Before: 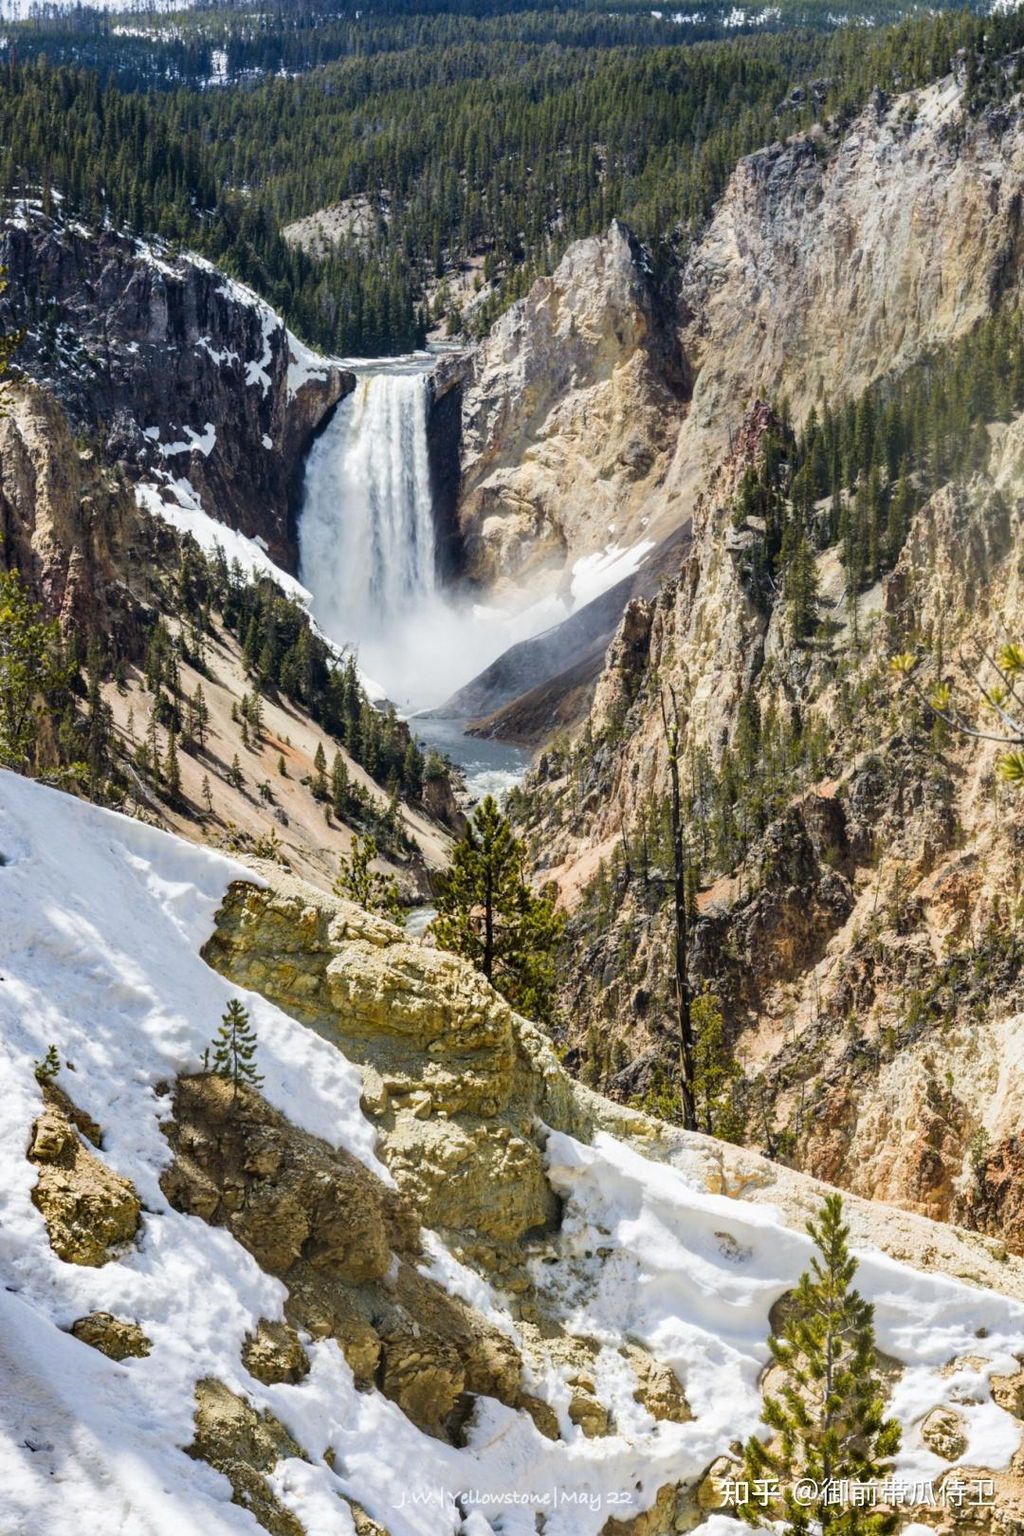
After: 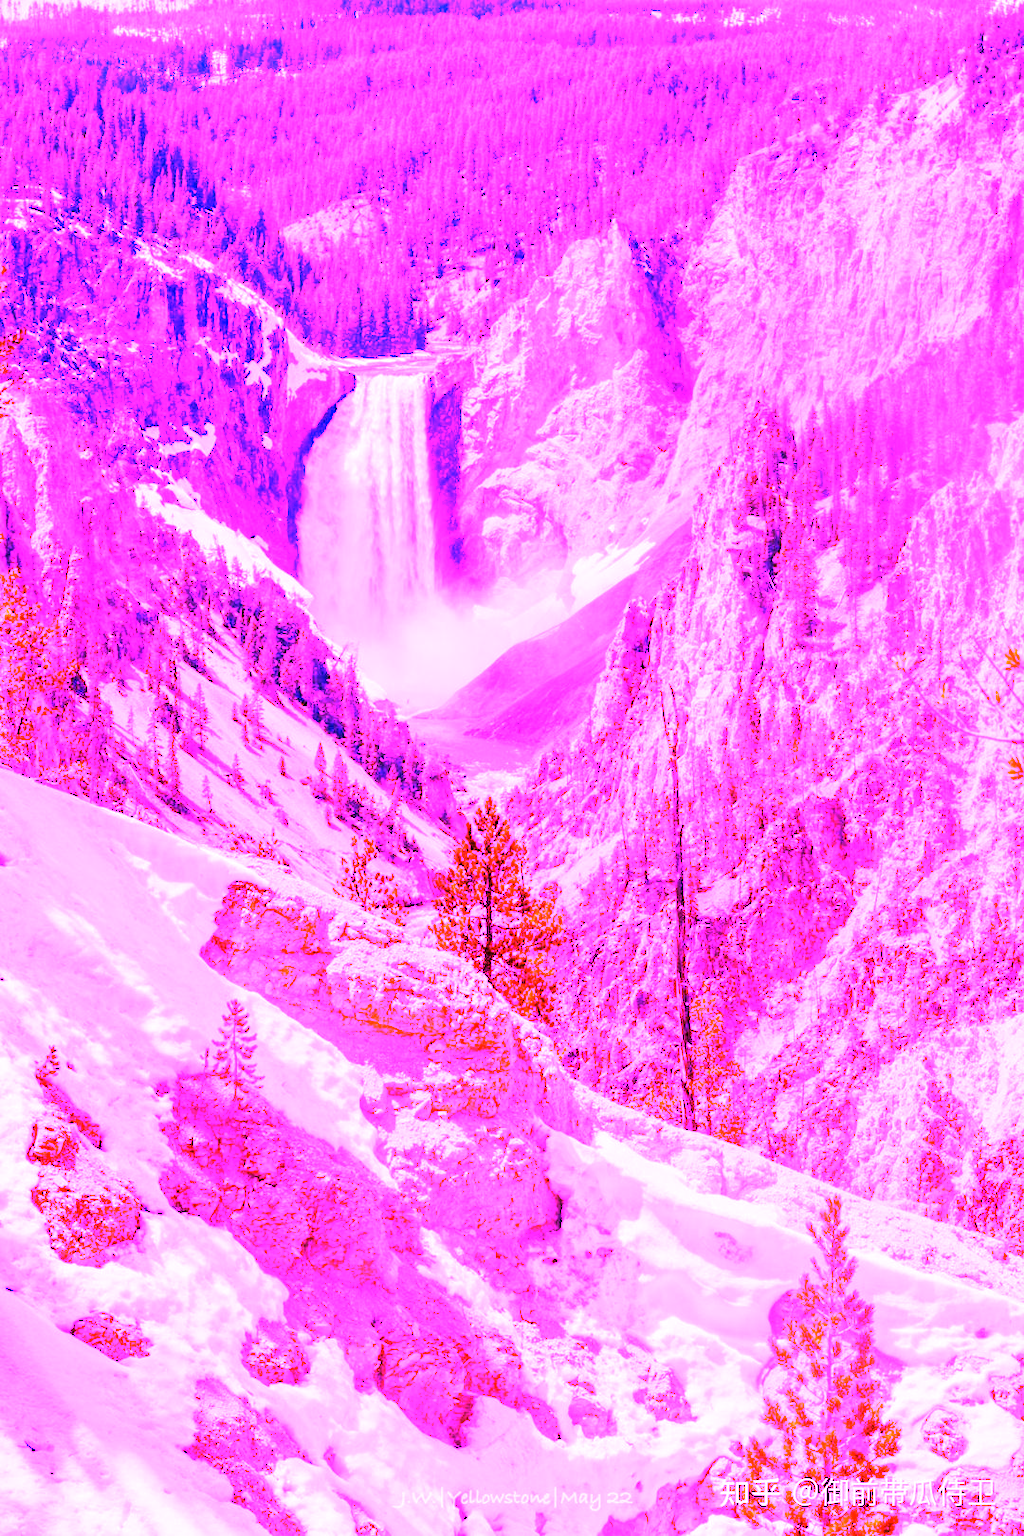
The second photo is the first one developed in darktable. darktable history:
white balance: red 8, blue 8
exposure: compensate highlight preservation false
